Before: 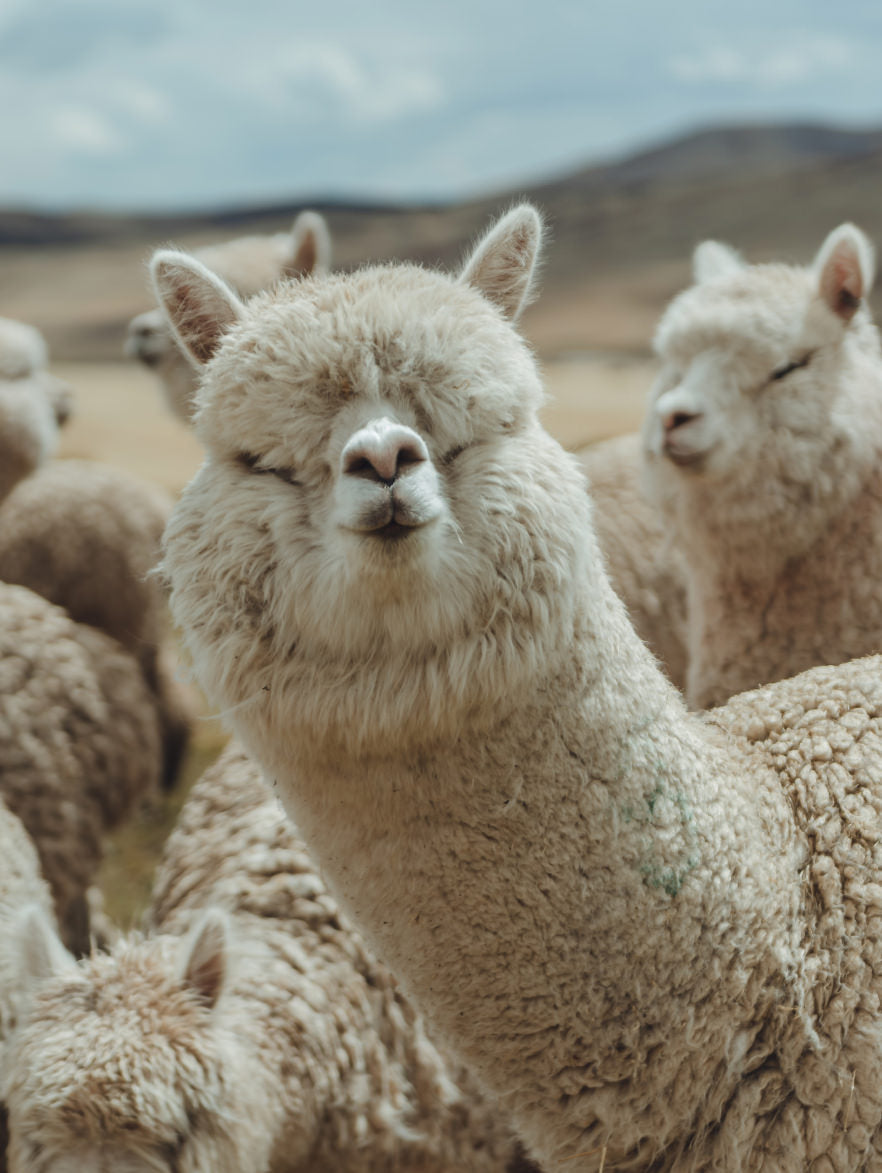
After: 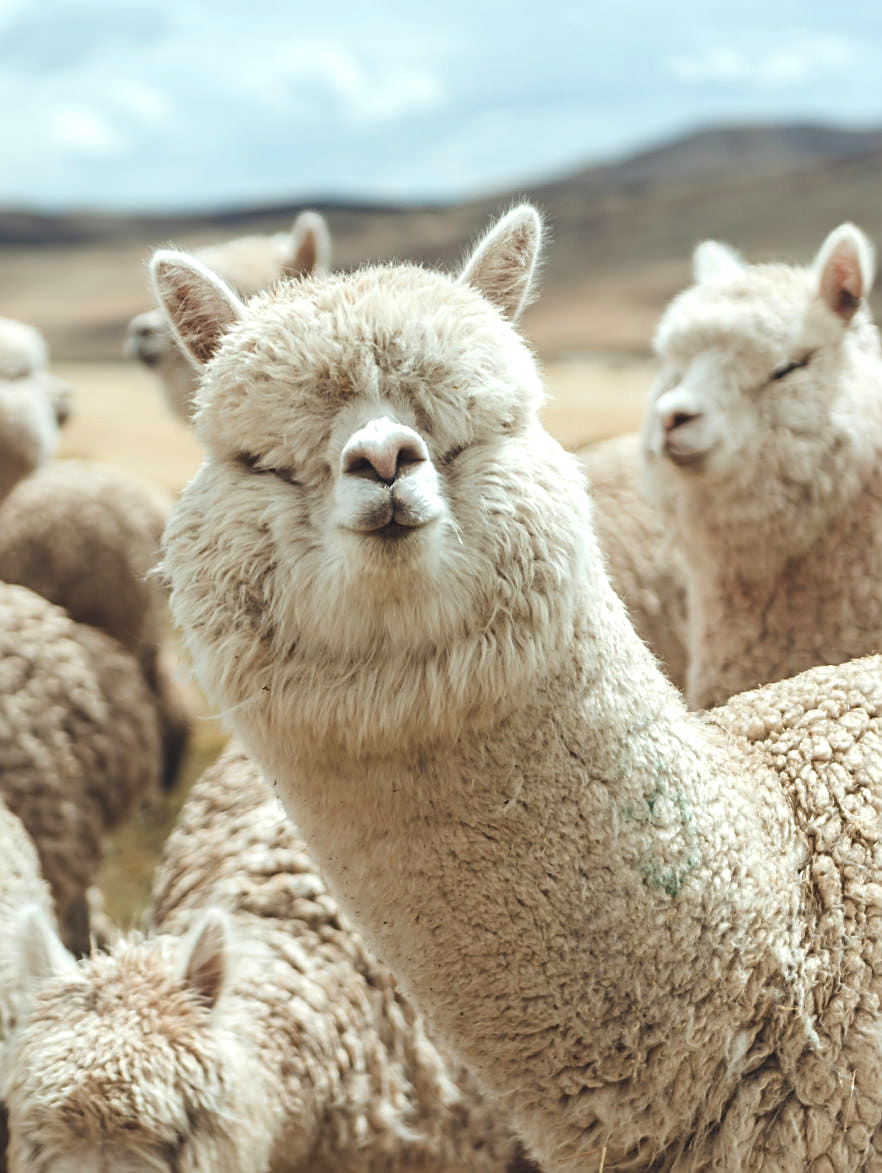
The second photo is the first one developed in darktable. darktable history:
exposure: black level correction 0, exposure 0.703 EV, compensate highlight preservation false
sharpen: on, module defaults
